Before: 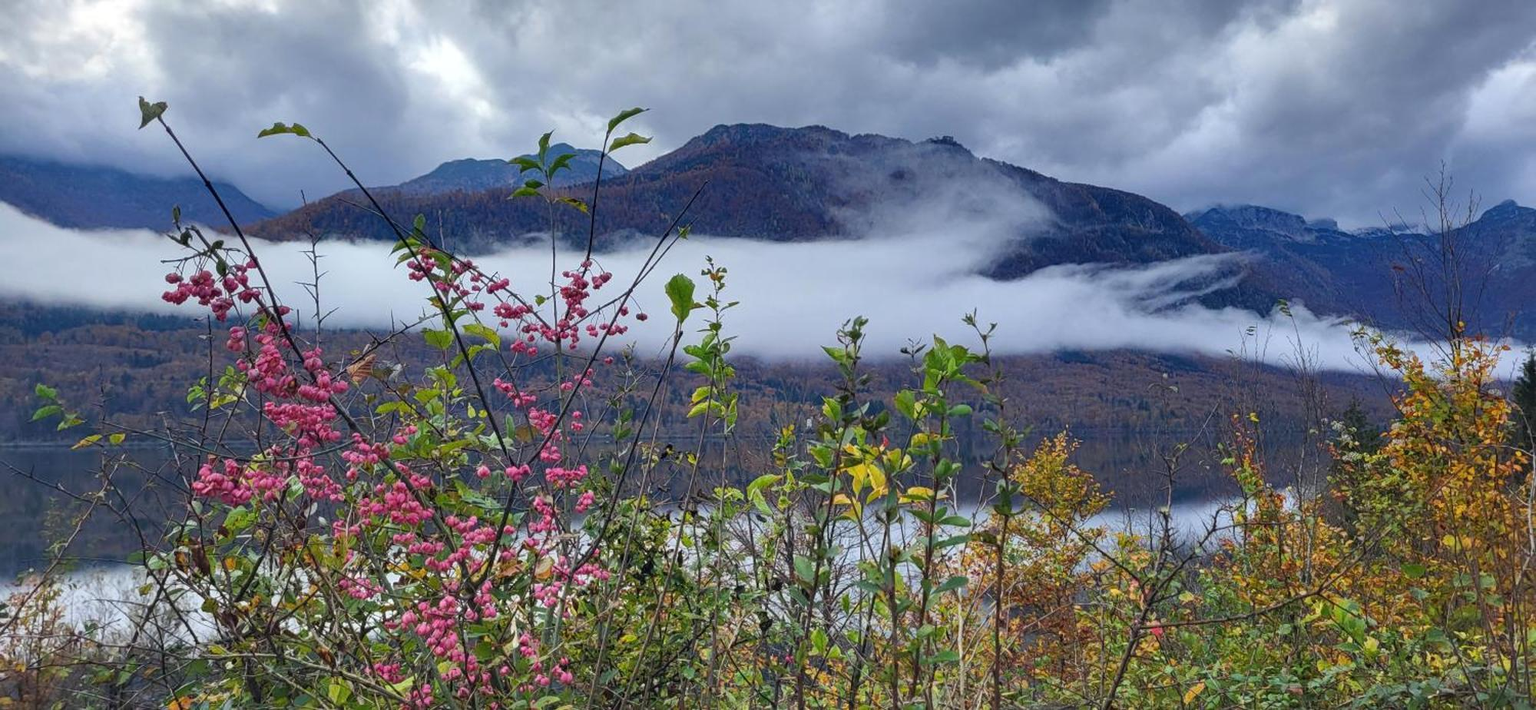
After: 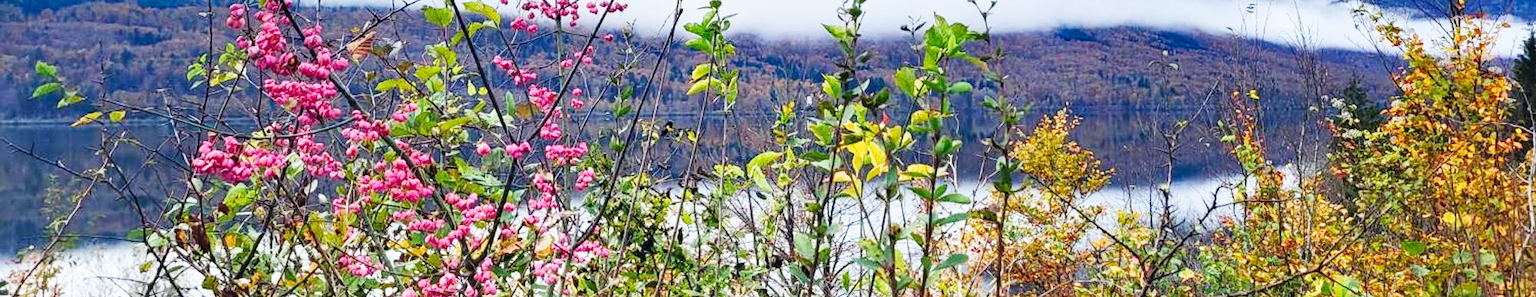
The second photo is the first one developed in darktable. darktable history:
exposure: compensate highlight preservation false
contrast brightness saturation: contrast 0.03, brightness -0.04
crop: top 45.551%, bottom 12.262%
base curve: curves: ch0 [(0, 0.003) (0.001, 0.002) (0.006, 0.004) (0.02, 0.022) (0.048, 0.086) (0.094, 0.234) (0.162, 0.431) (0.258, 0.629) (0.385, 0.8) (0.548, 0.918) (0.751, 0.988) (1, 1)], preserve colors none
